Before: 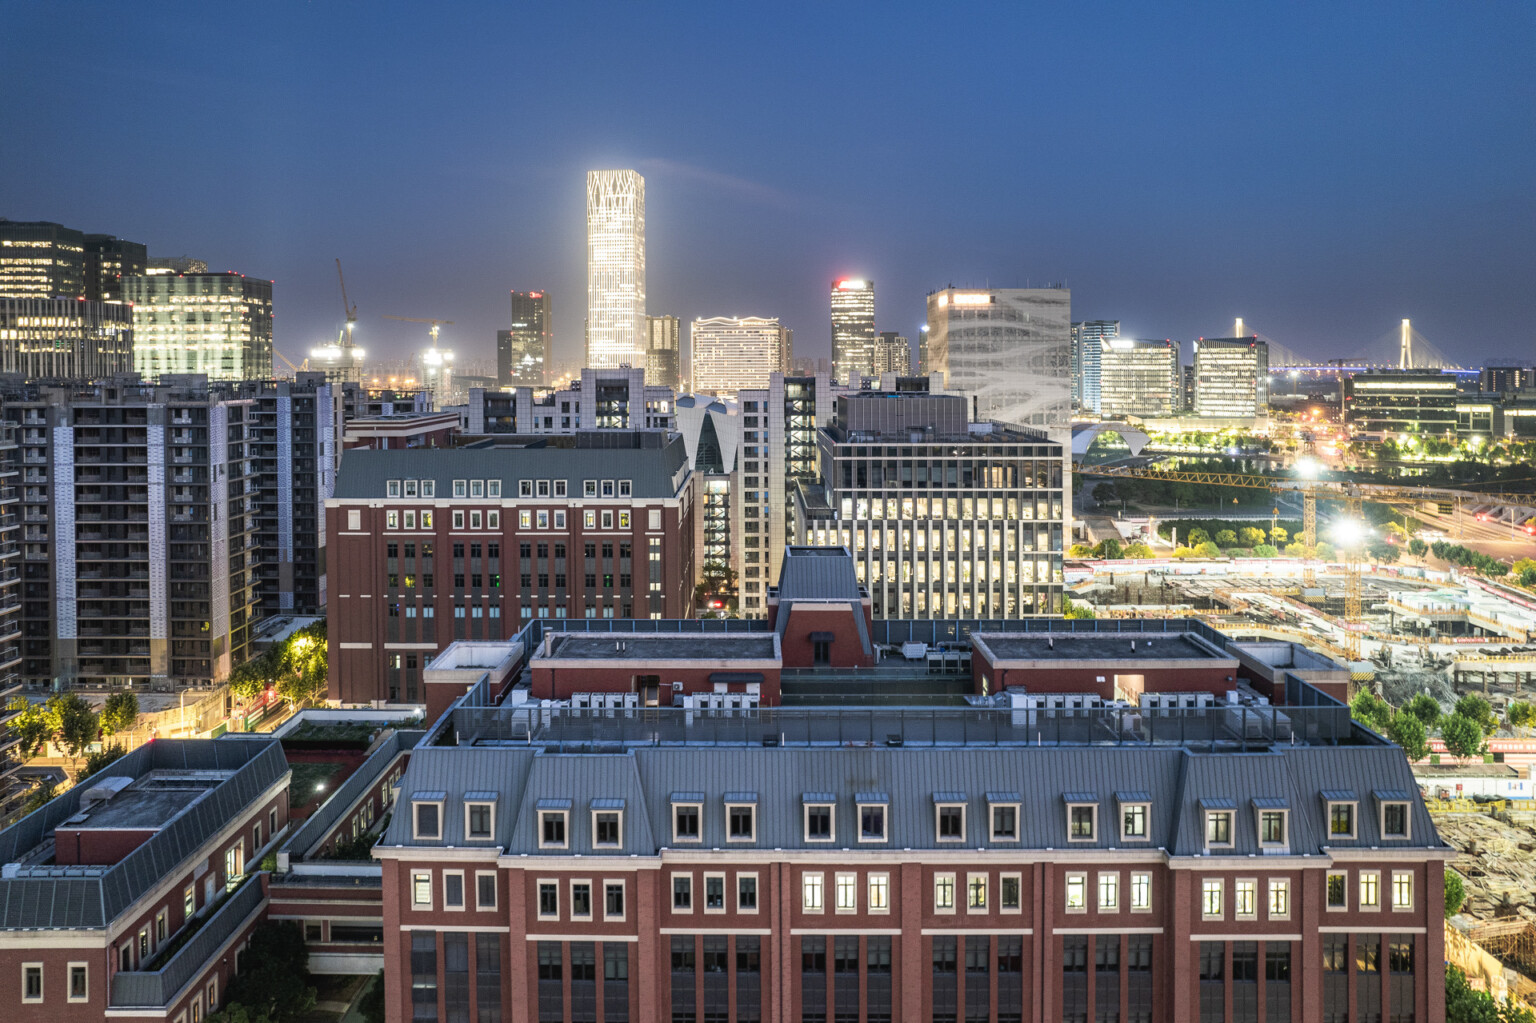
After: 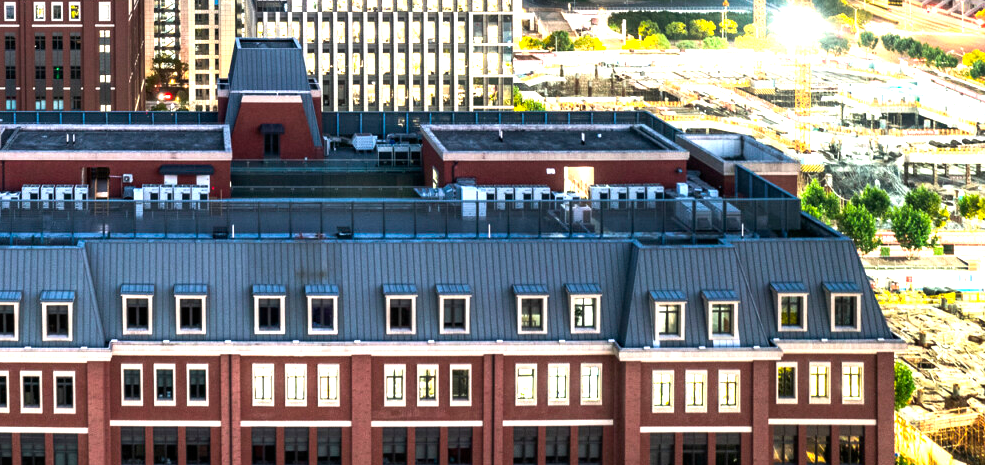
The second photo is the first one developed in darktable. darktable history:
exposure: black level correction 0.001, exposure 0.498 EV, compensate exposure bias true, compensate highlight preservation false
crop and rotate: left 35.868%, top 49.668%, bottom 4.789%
color balance rgb: highlights gain › luminance 9.932%, perceptual saturation grading › global saturation 19.389%, perceptual brilliance grading › highlights 14.379%, perceptual brilliance grading › mid-tones -5.501%, perceptual brilliance grading › shadows -26.631%, global vibrance 0.414%
